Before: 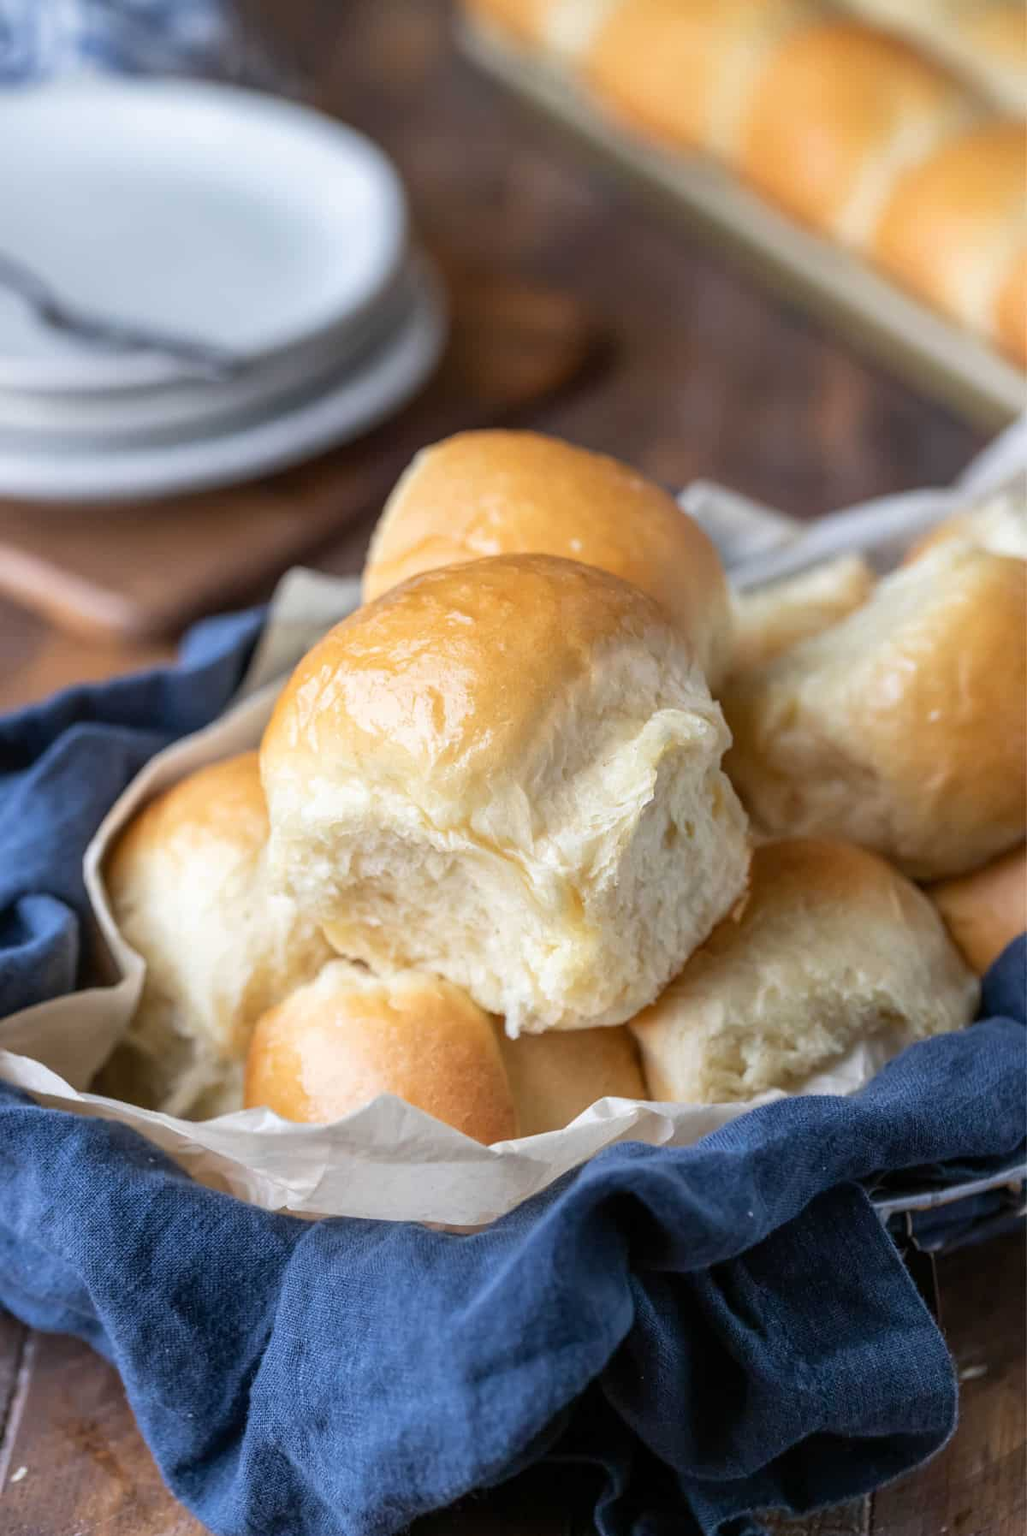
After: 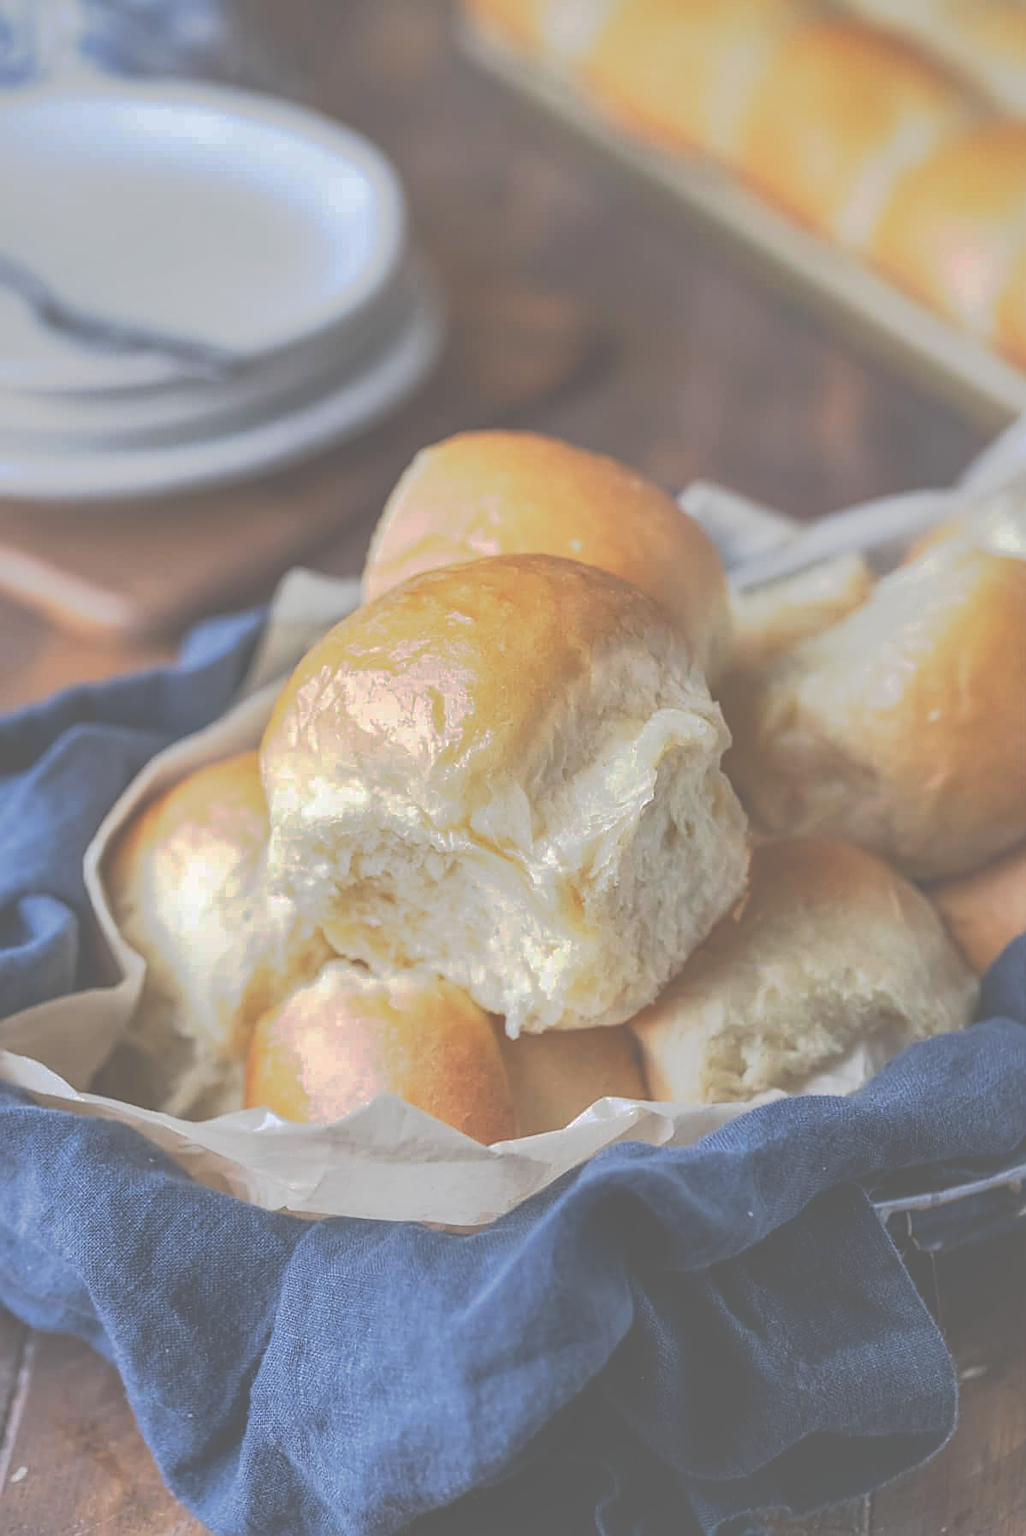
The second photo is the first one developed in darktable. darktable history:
tone curve: curves: ch0 [(0, 0) (0.003, 0.313) (0.011, 0.317) (0.025, 0.317) (0.044, 0.322) (0.069, 0.327) (0.1, 0.335) (0.136, 0.347) (0.177, 0.364) (0.224, 0.384) (0.277, 0.421) (0.335, 0.459) (0.399, 0.501) (0.468, 0.554) (0.543, 0.611) (0.623, 0.679) (0.709, 0.751) (0.801, 0.804) (0.898, 0.844) (1, 1)], preserve colors none
shadows and highlights: on, module defaults
exposure: black level correction -0.03, compensate highlight preservation false
sharpen: on, module defaults
